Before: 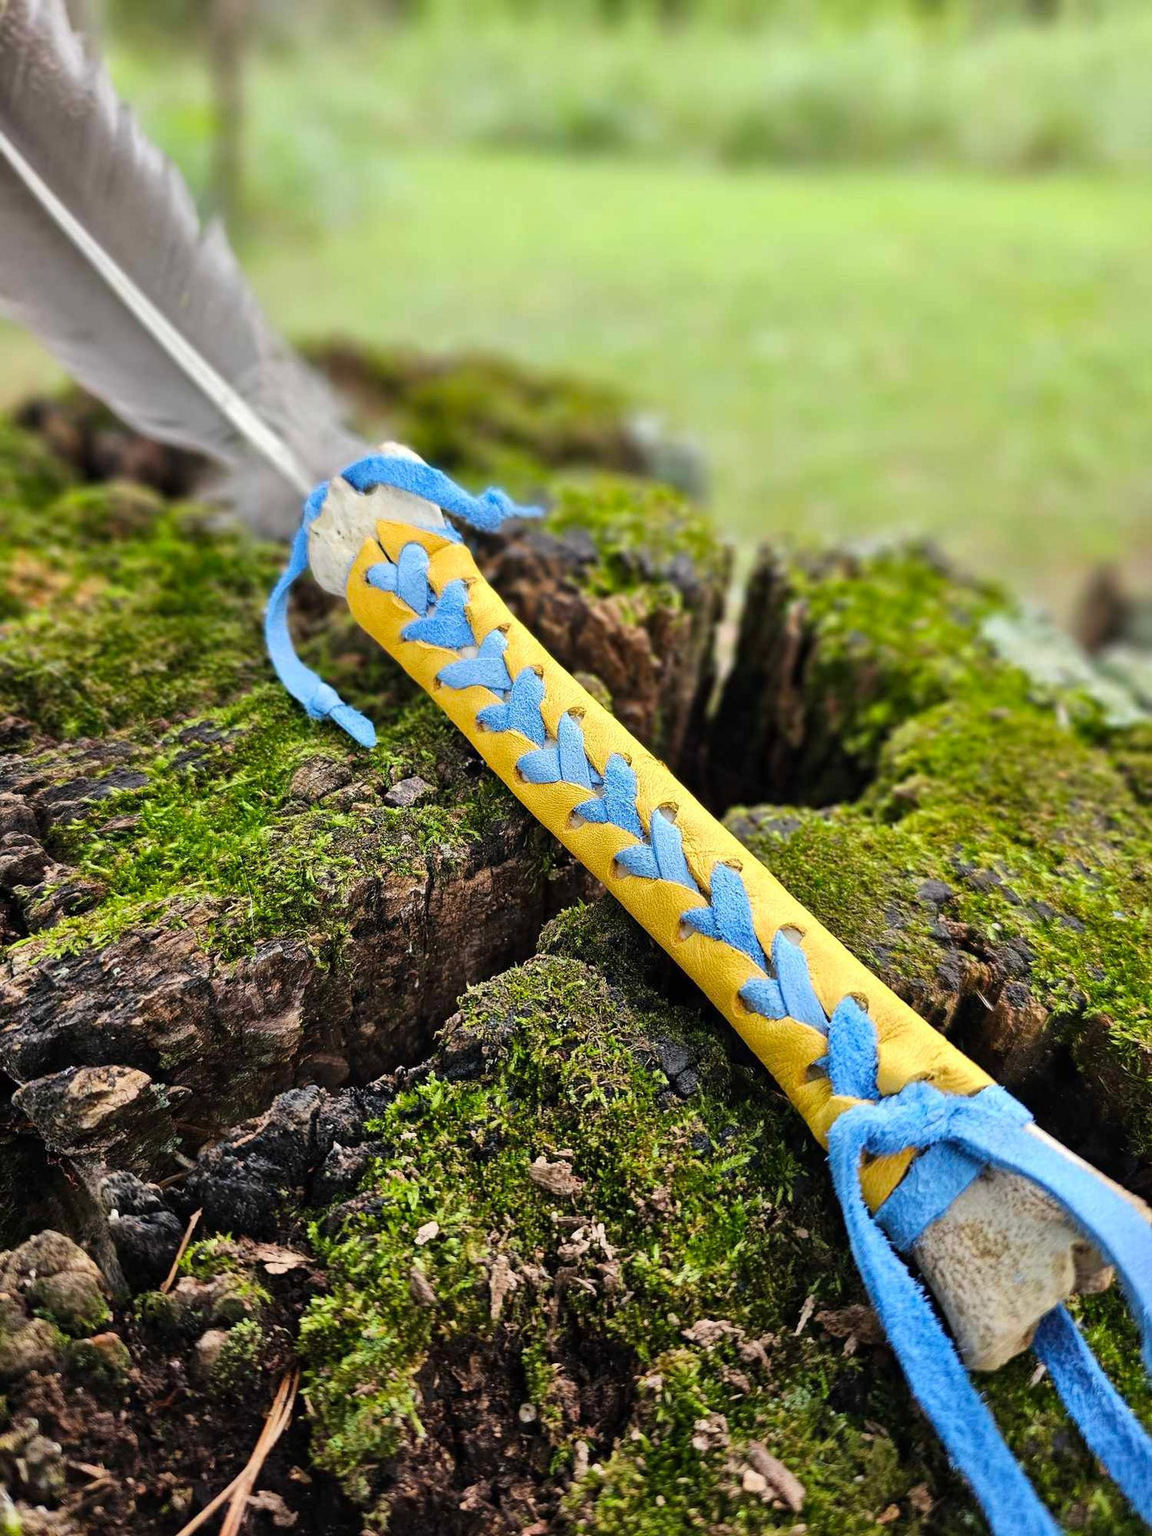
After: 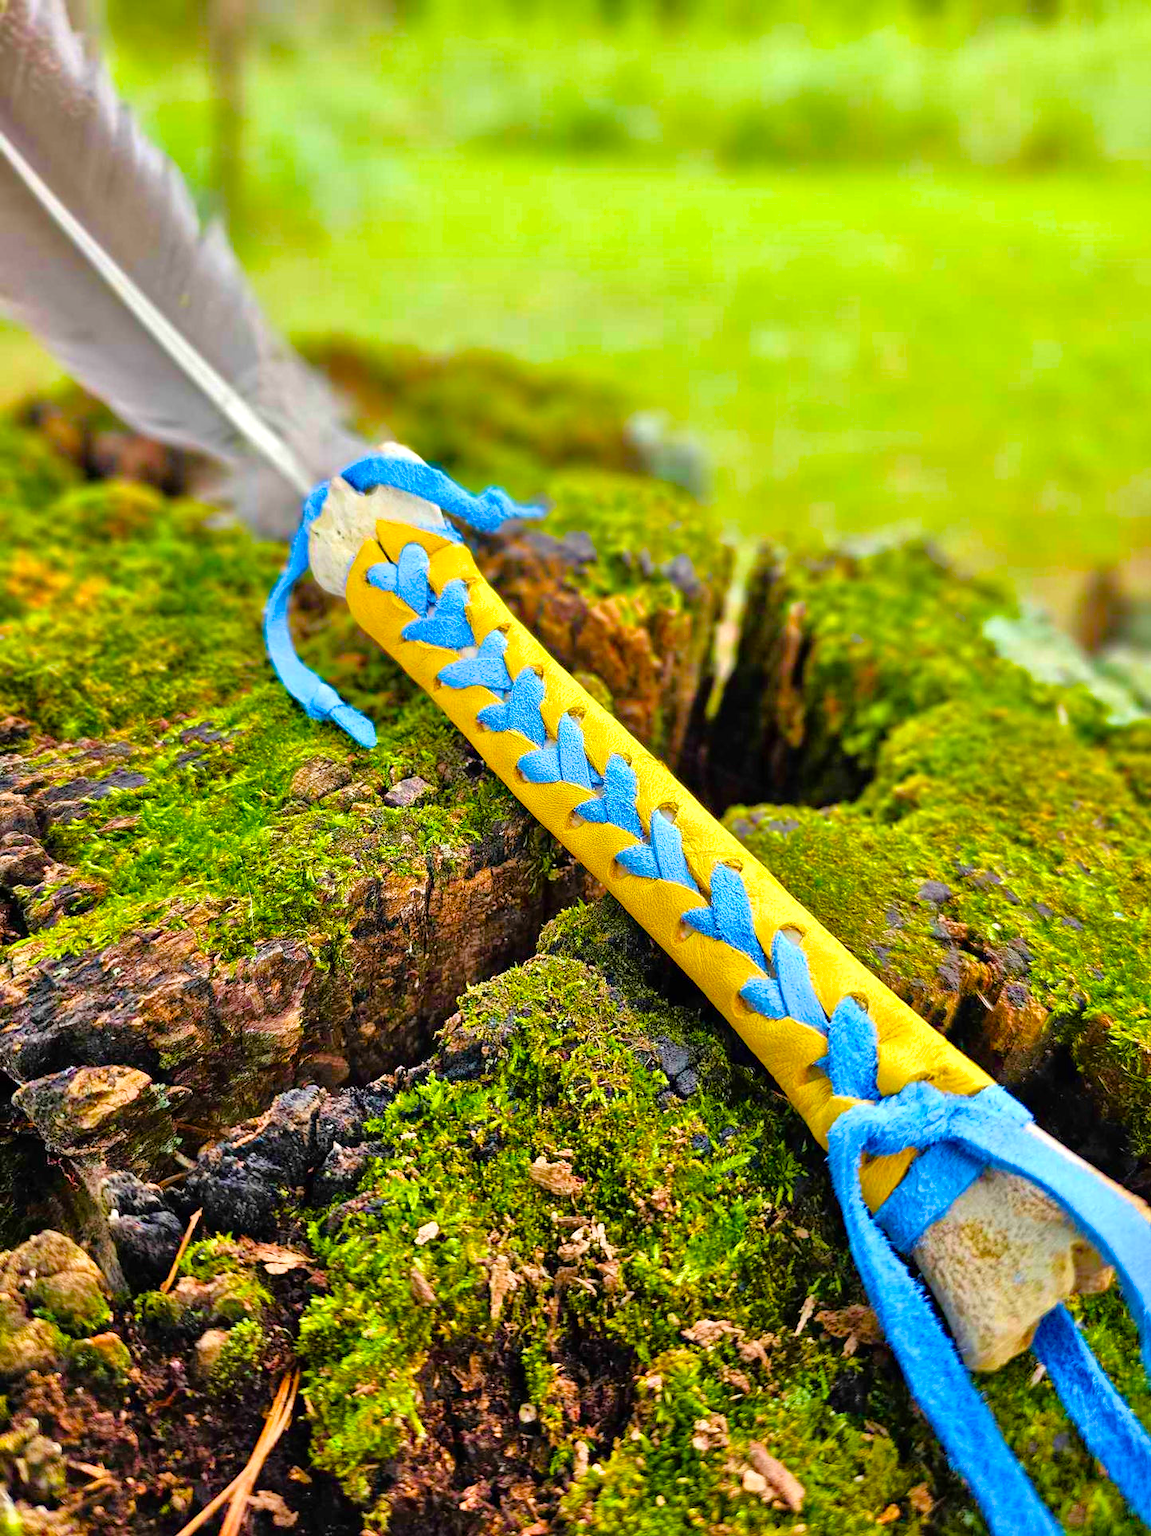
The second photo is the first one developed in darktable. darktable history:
tone equalizer: -7 EV 0.149 EV, -6 EV 0.634 EV, -5 EV 1.17 EV, -4 EV 1.3 EV, -3 EV 1.18 EV, -2 EV 0.6 EV, -1 EV 0.153 EV
color balance rgb: highlights gain › luminance 9.8%, perceptual saturation grading › global saturation 31.279%
velvia: strength 51.53%, mid-tones bias 0.503
